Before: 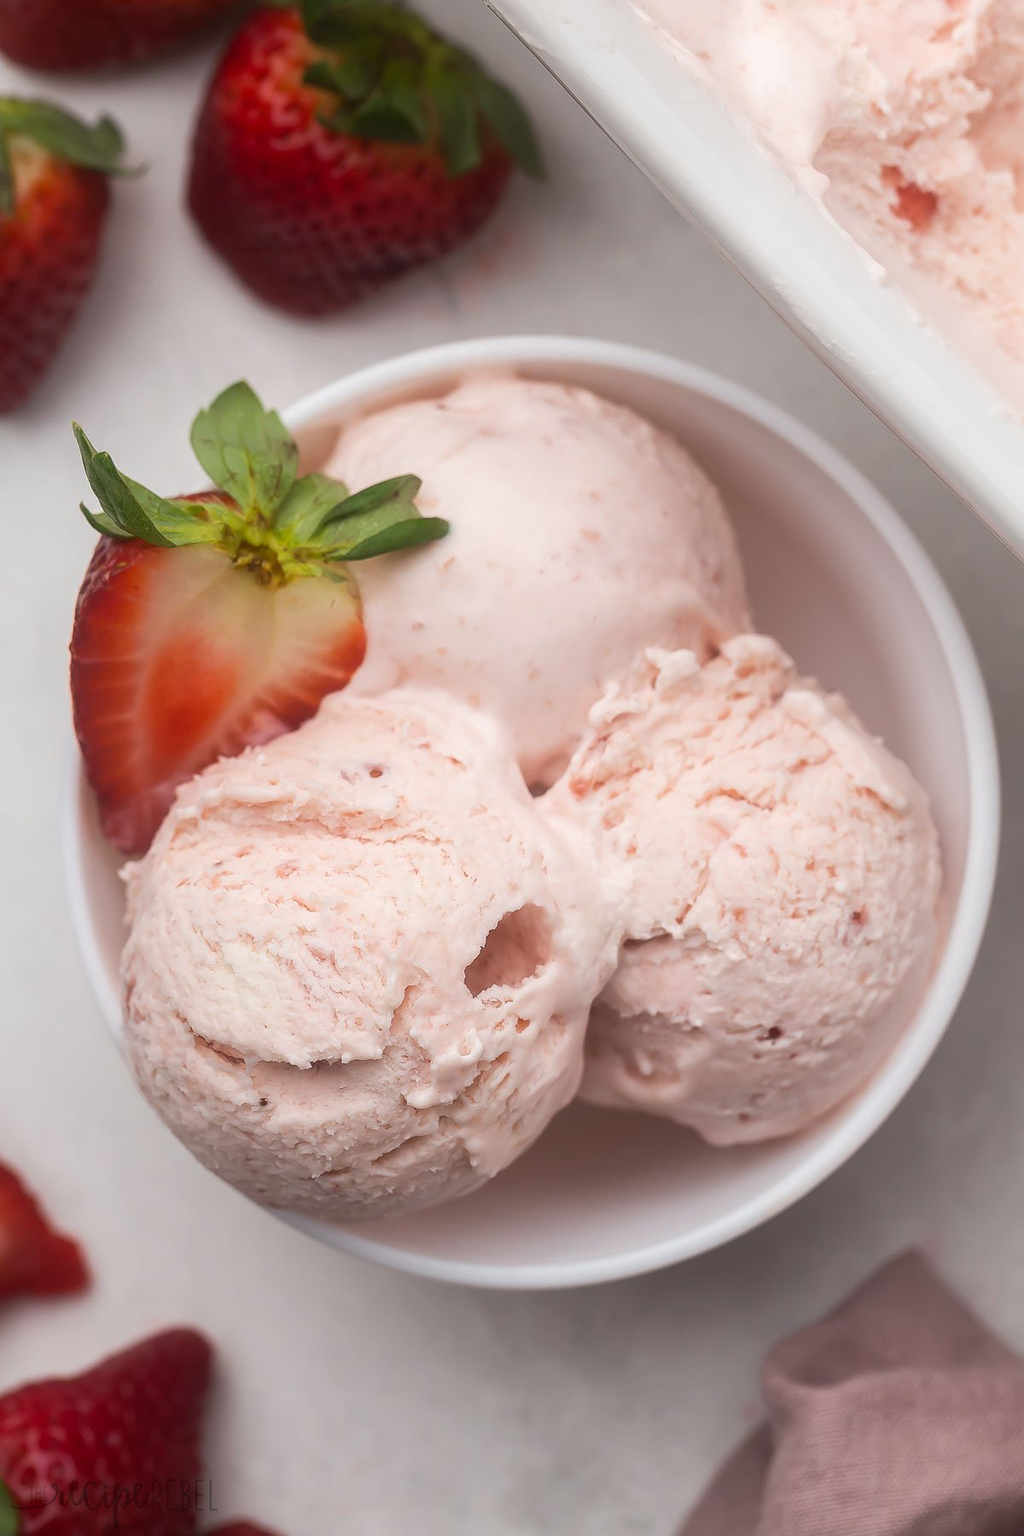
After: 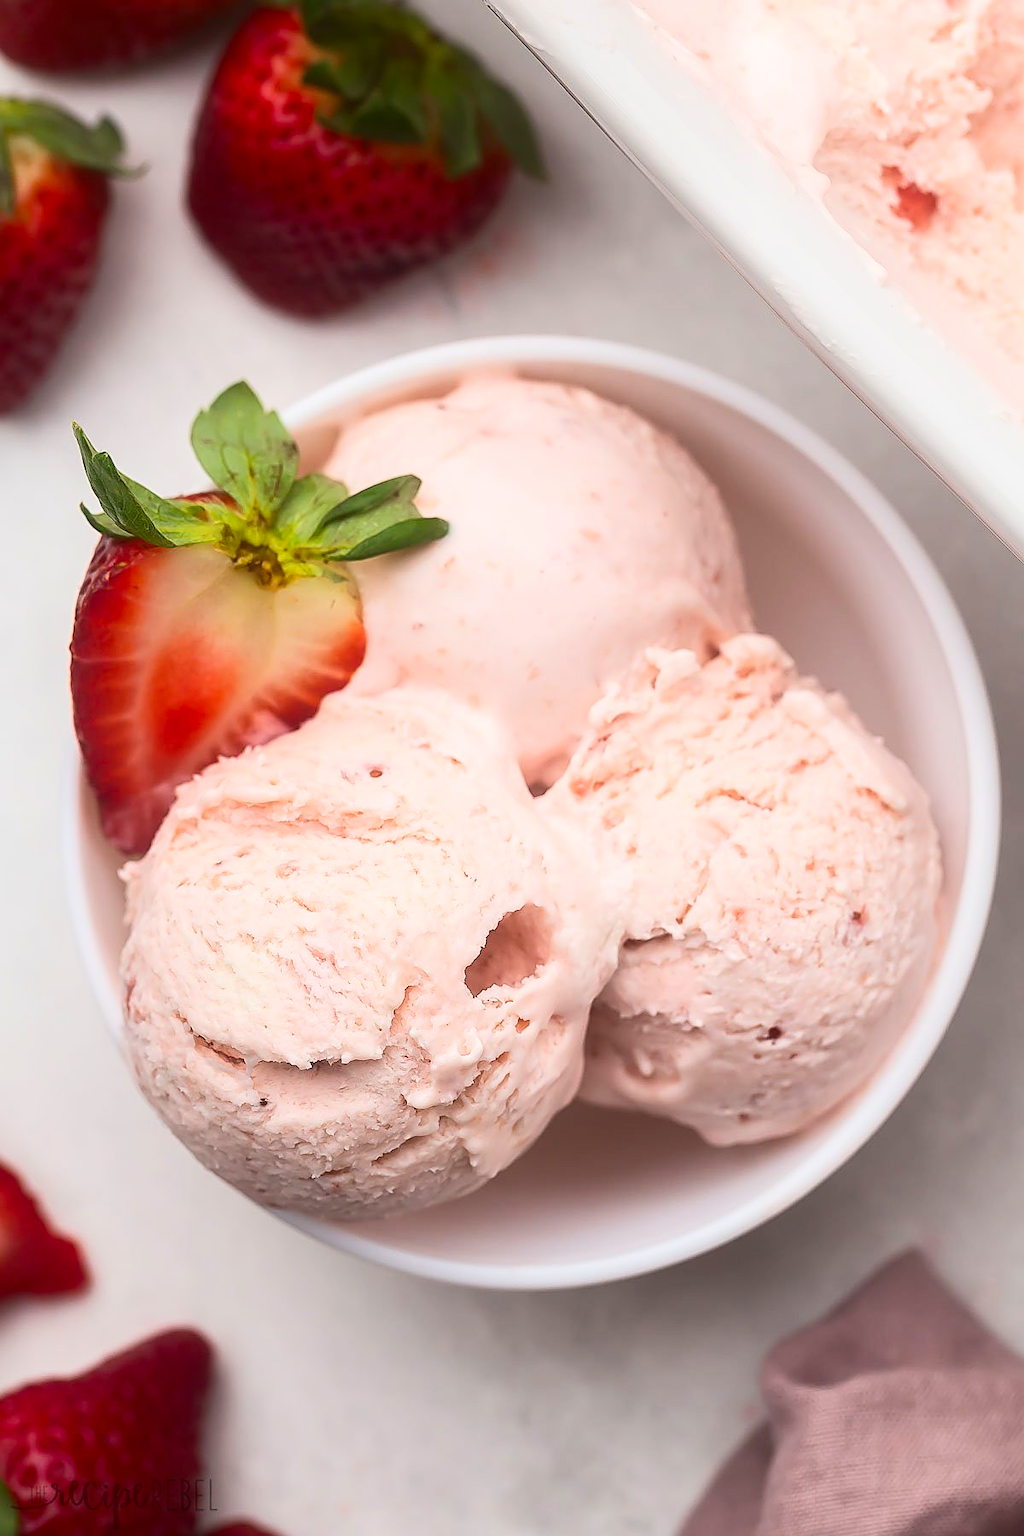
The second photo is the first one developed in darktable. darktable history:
contrast brightness saturation: contrast 0.226, brightness 0.111, saturation 0.287
sharpen: on, module defaults
